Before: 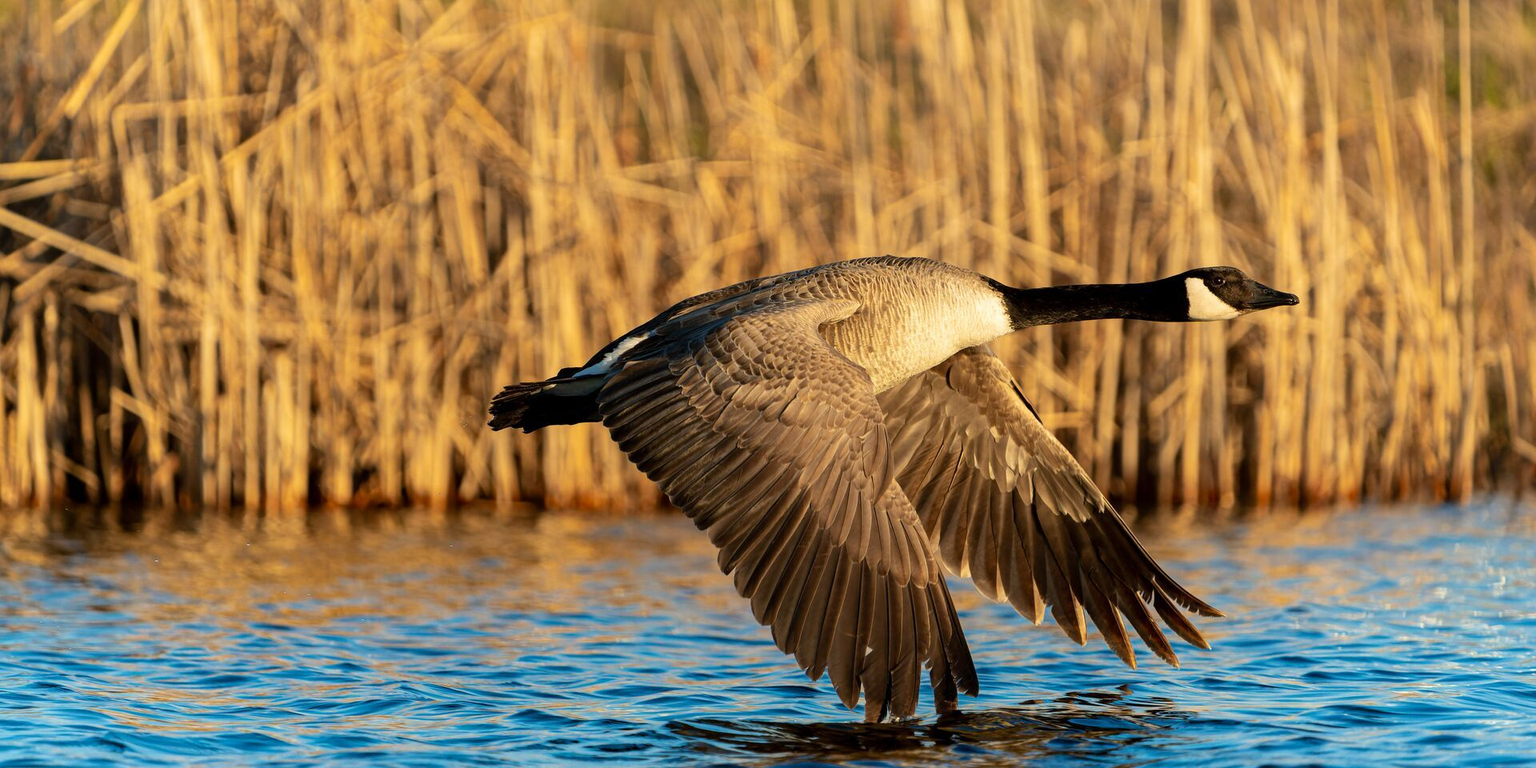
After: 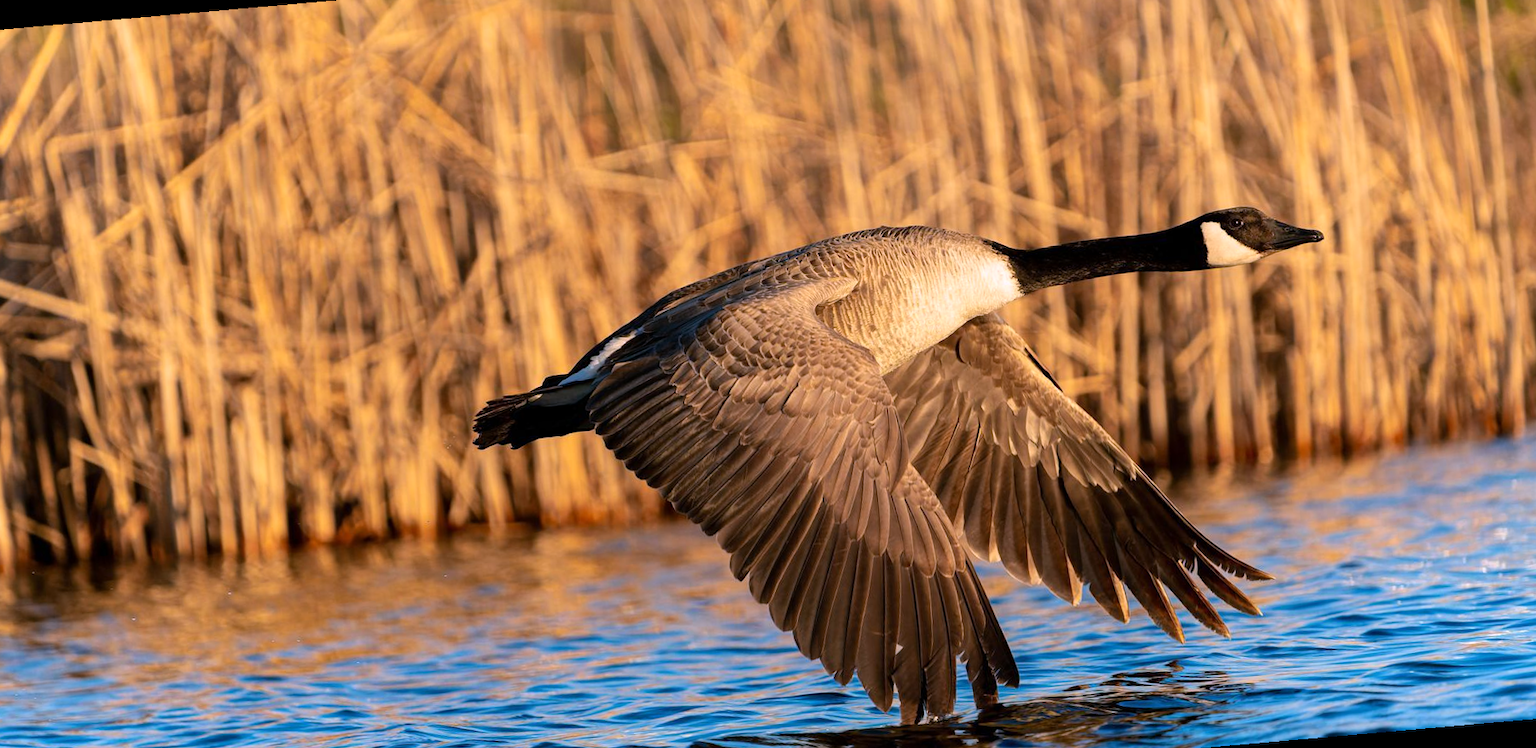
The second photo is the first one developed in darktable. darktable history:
rotate and perspective: rotation -5°, crop left 0.05, crop right 0.952, crop top 0.11, crop bottom 0.89
white balance: red 1.066, blue 1.119
